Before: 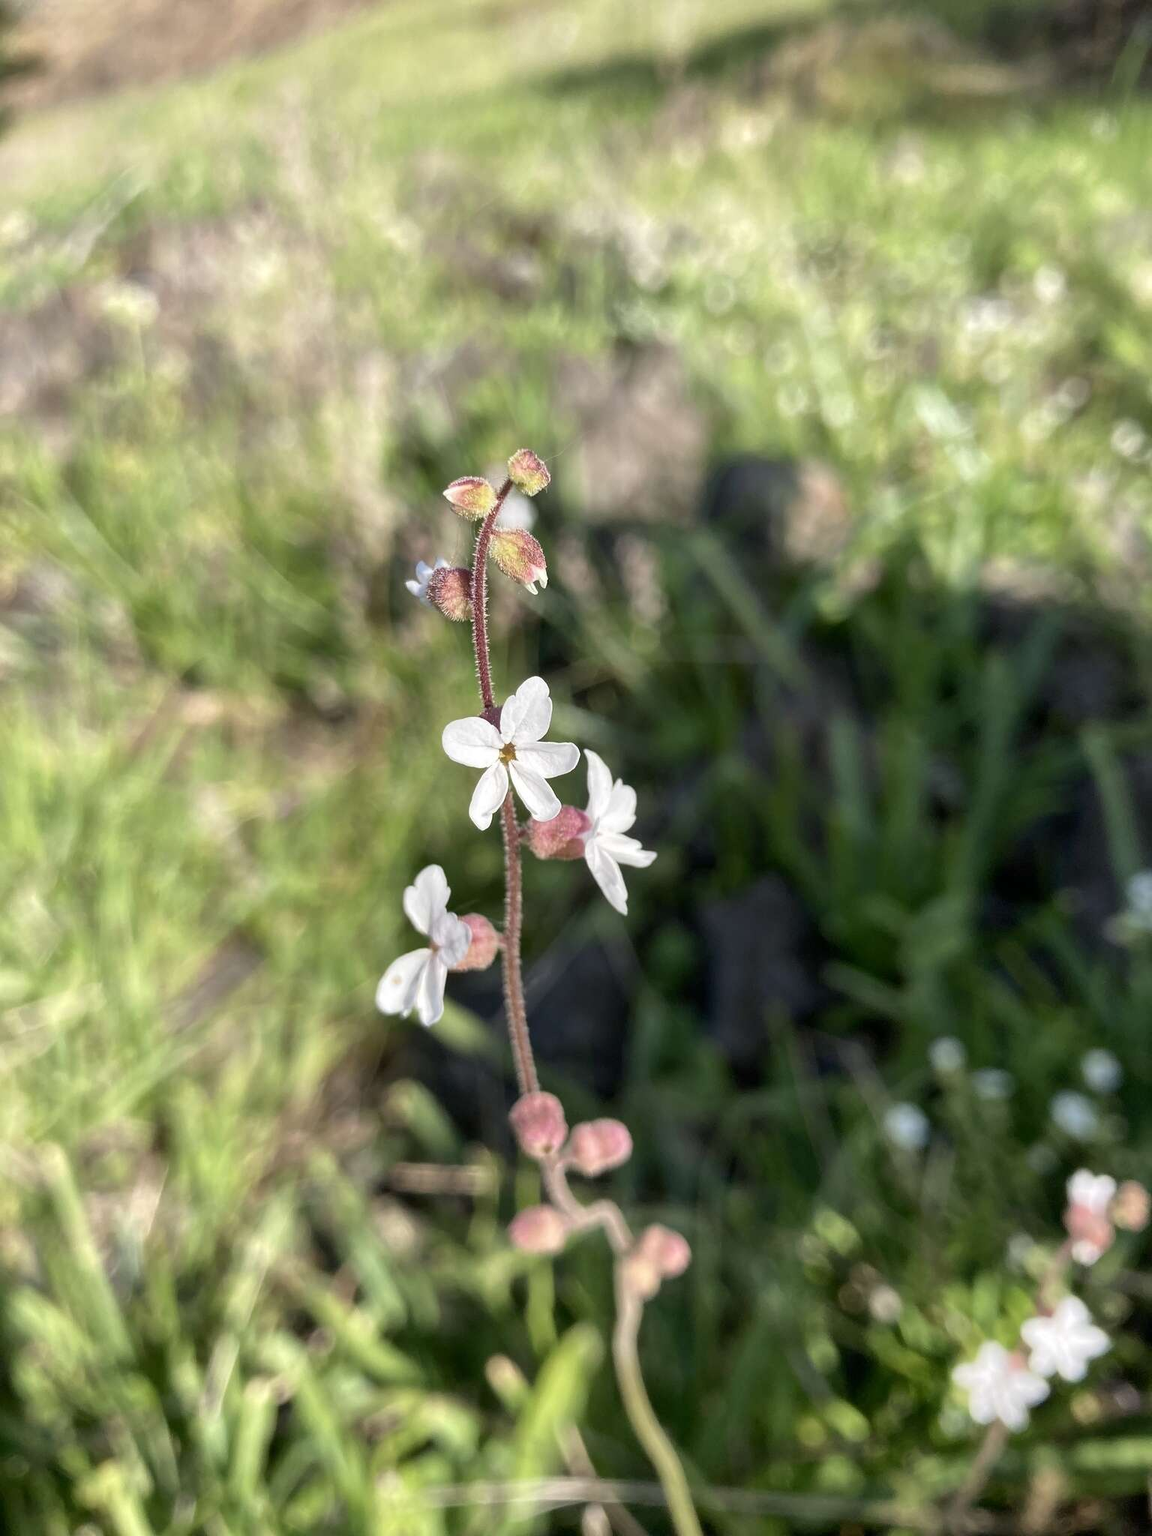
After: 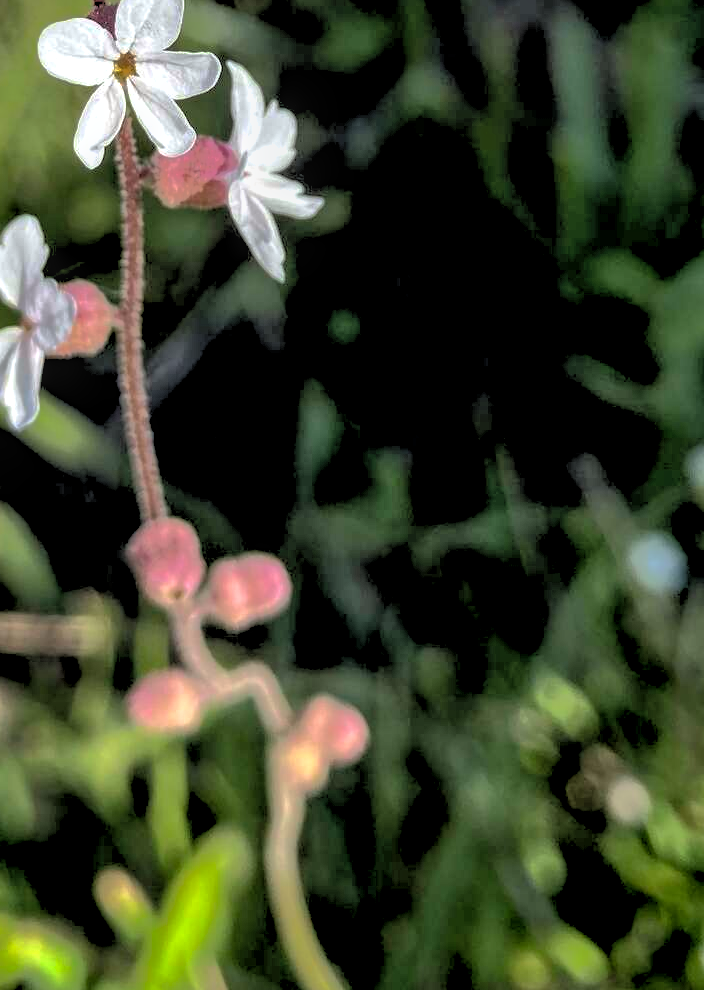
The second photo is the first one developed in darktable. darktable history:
base curve: curves: ch0 [(0, 0) (0.257, 0.25) (0.482, 0.586) (0.757, 0.871) (1, 1)]
white balance: red 0.986, blue 1.01
rgb levels: levels [[0.029, 0.461, 0.922], [0, 0.5, 1], [0, 0.5, 1]]
crop: left 35.976%, top 45.819%, right 18.162%, bottom 5.807%
shadows and highlights: shadows 38.43, highlights -74.54
local contrast: on, module defaults
color balance rgb: global vibrance 10%
